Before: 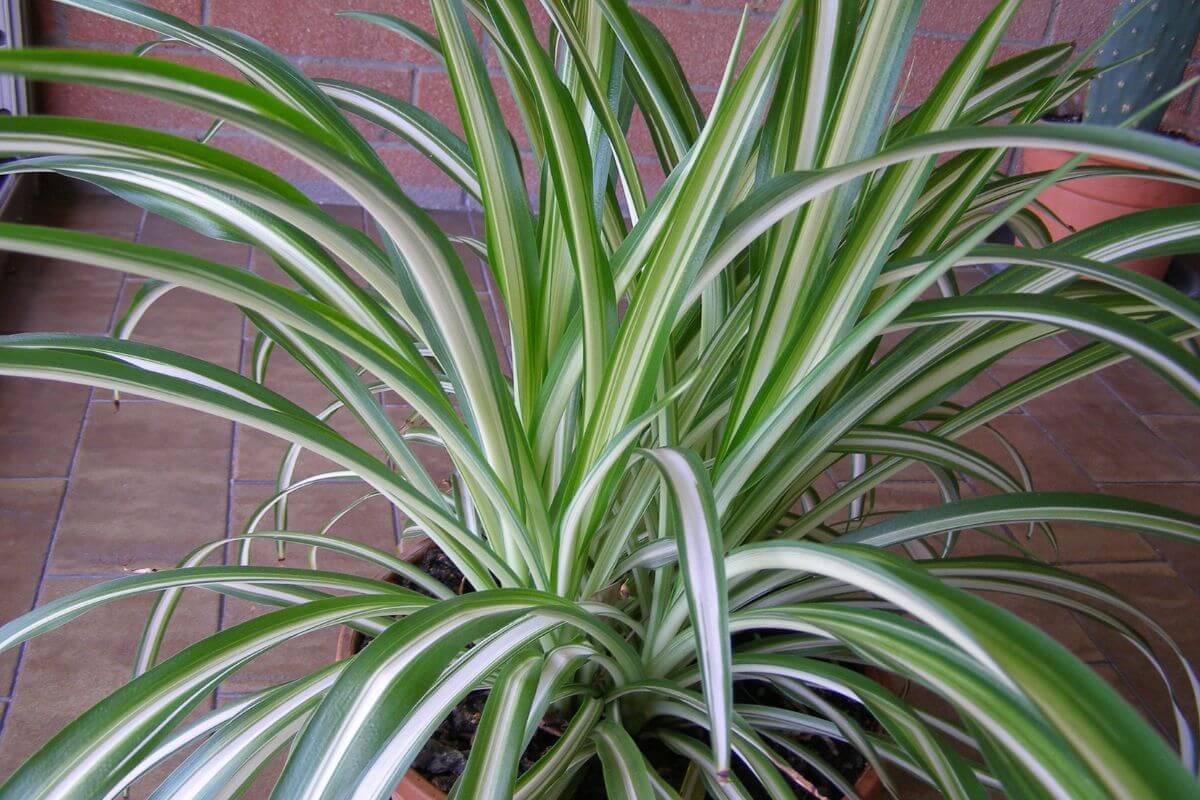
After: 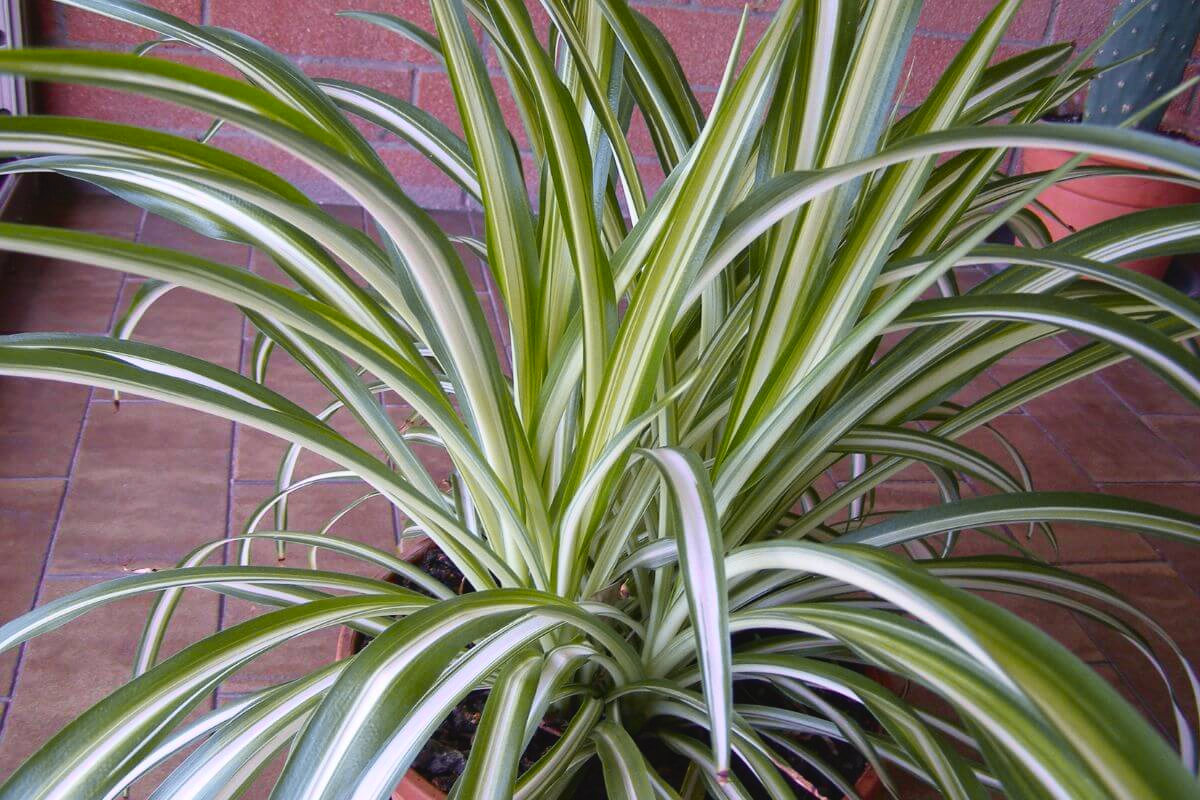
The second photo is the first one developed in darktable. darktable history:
contrast brightness saturation: saturation -0.061
tone curve: curves: ch0 [(0, 0.036) (0.119, 0.115) (0.461, 0.479) (0.715, 0.767) (0.817, 0.865) (1, 0.998)]; ch1 [(0, 0) (0.377, 0.416) (0.44, 0.461) (0.487, 0.49) (0.514, 0.525) (0.538, 0.561) (0.67, 0.713) (1, 1)]; ch2 [(0, 0) (0.38, 0.405) (0.463, 0.445) (0.492, 0.486) (0.529, 0.533) (0.578, 0.59) (0.653, 0.698) (1, 1)], color space Lab, independent channels, preserve colors none
